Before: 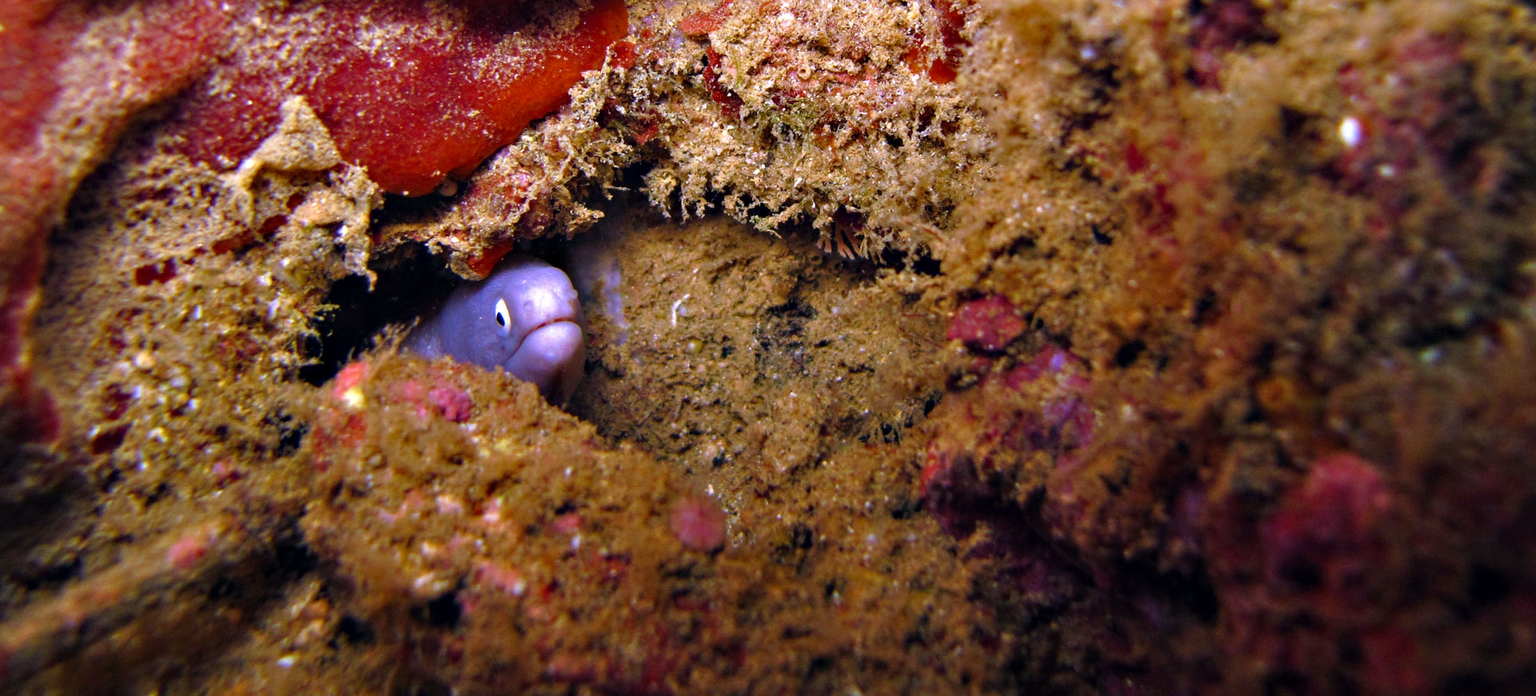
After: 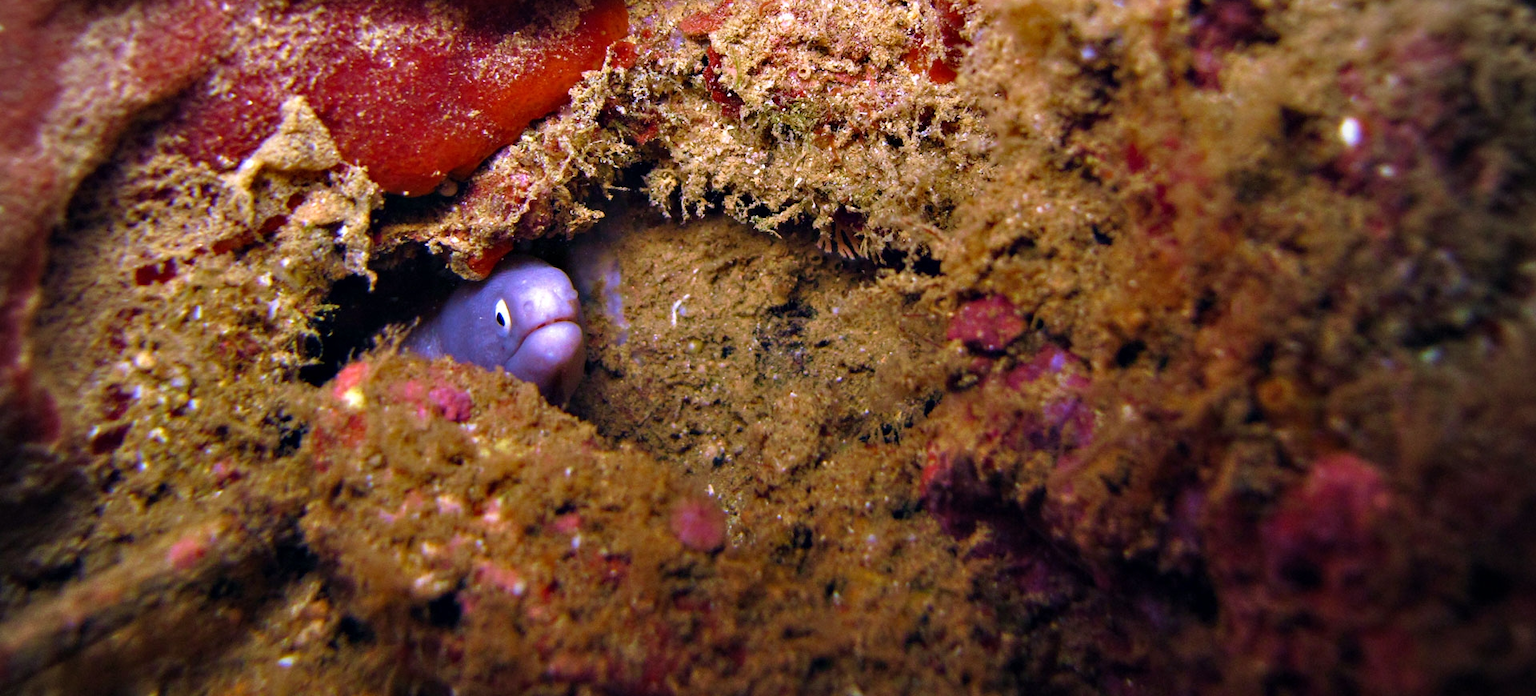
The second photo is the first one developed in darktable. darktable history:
vignetting: center (-0.029, 0.241)
velvia: on, module defaults
